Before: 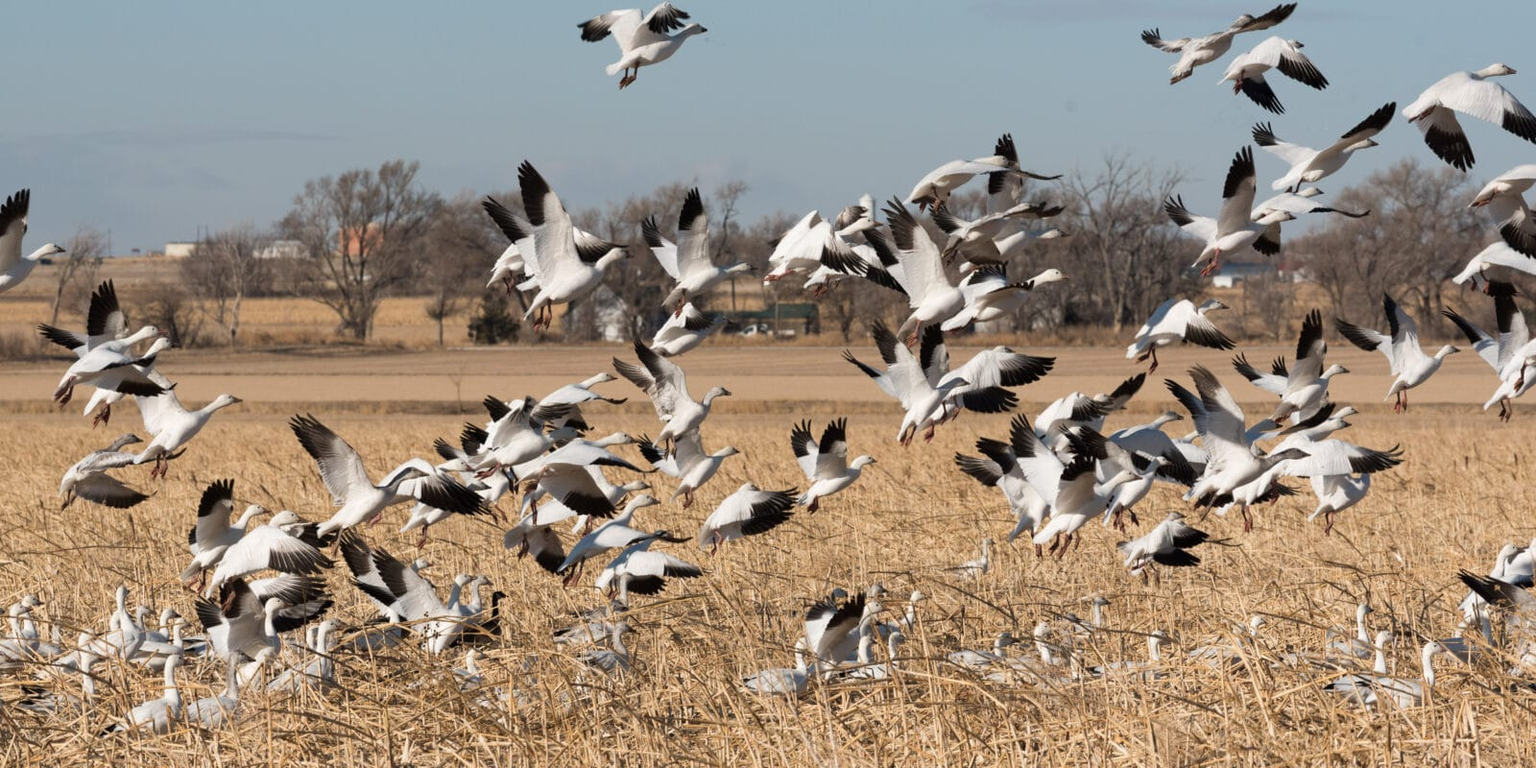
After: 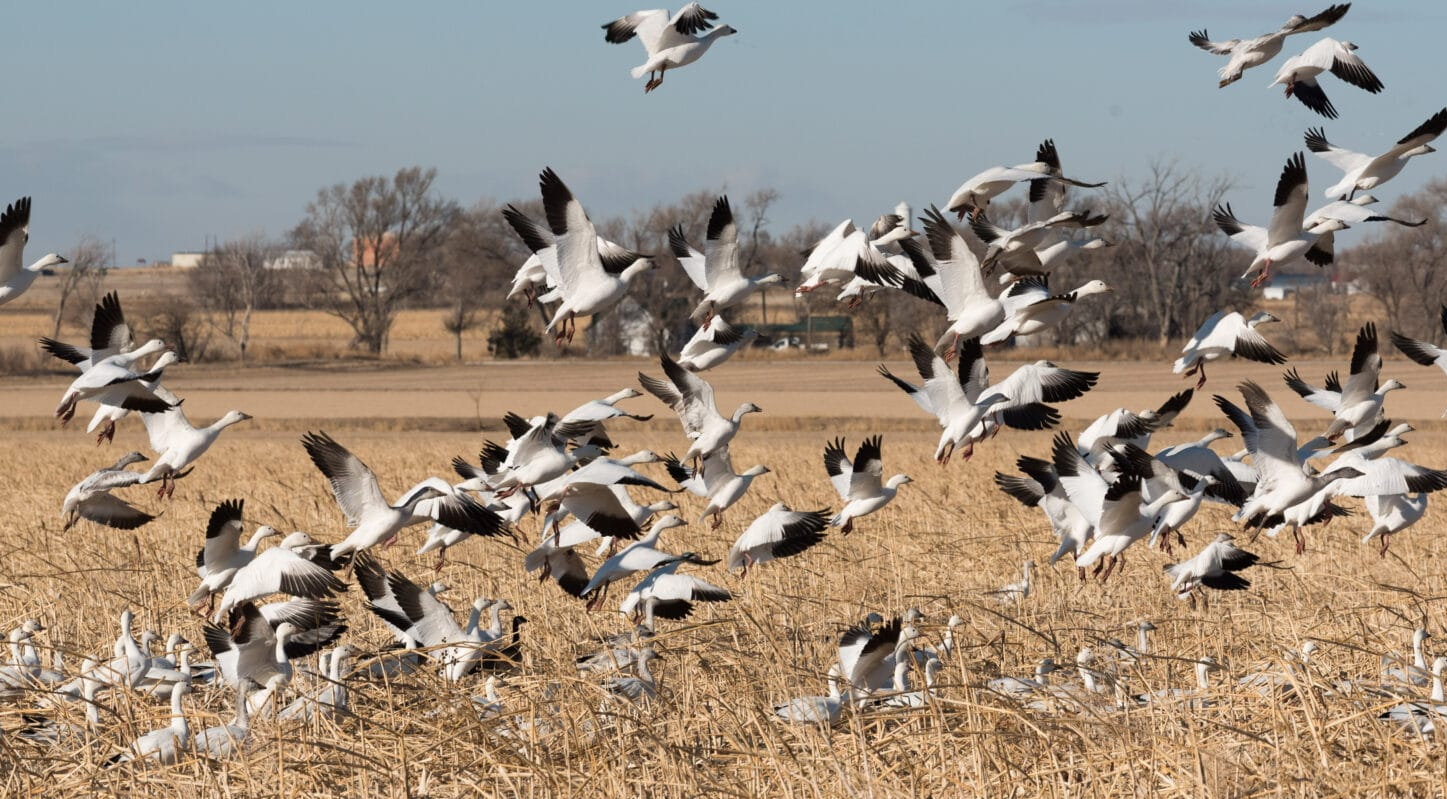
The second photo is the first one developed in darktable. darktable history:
contrast brightness saturation: contrast 0.05
crop: right 9.509%, bottom 0.031%
